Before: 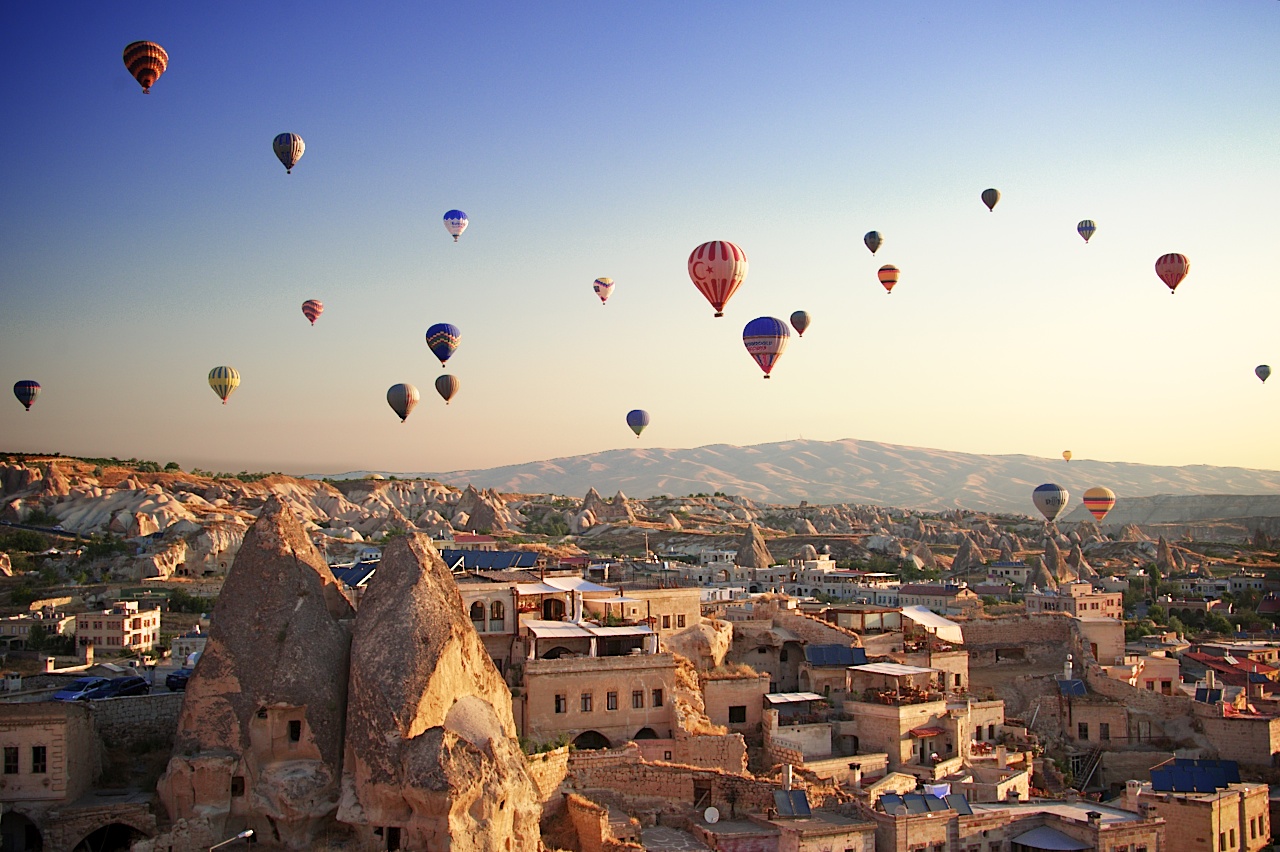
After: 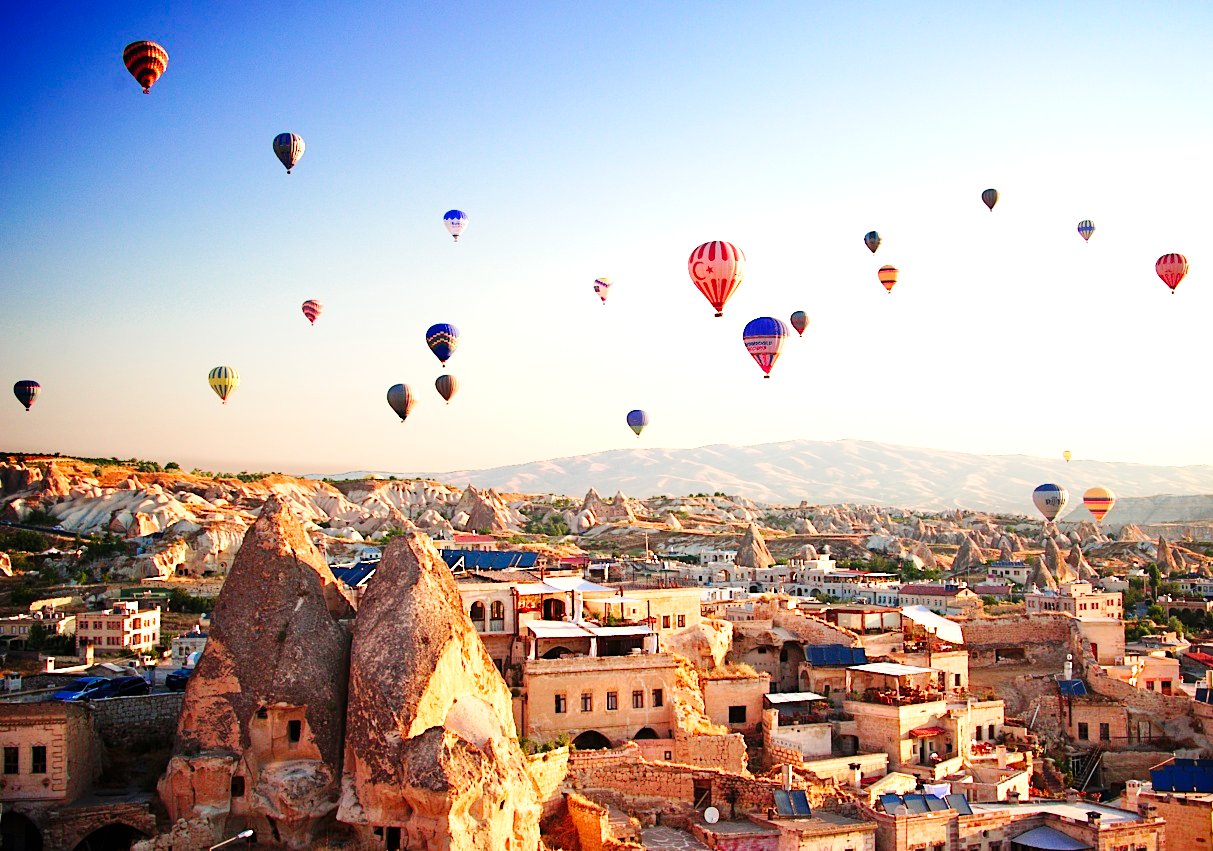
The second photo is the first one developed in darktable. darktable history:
crop and rotate: right 5.167%
base curve: curves: ch0 [(0, 0) (0.036, 0.025) (0.121, 0.166) (0.206, 0.329) (0.605, 0.79) (1, 1)], preserve colors none
exposure: black level correction 0, exposure 0.6 EV, compensate highlight preservation false
